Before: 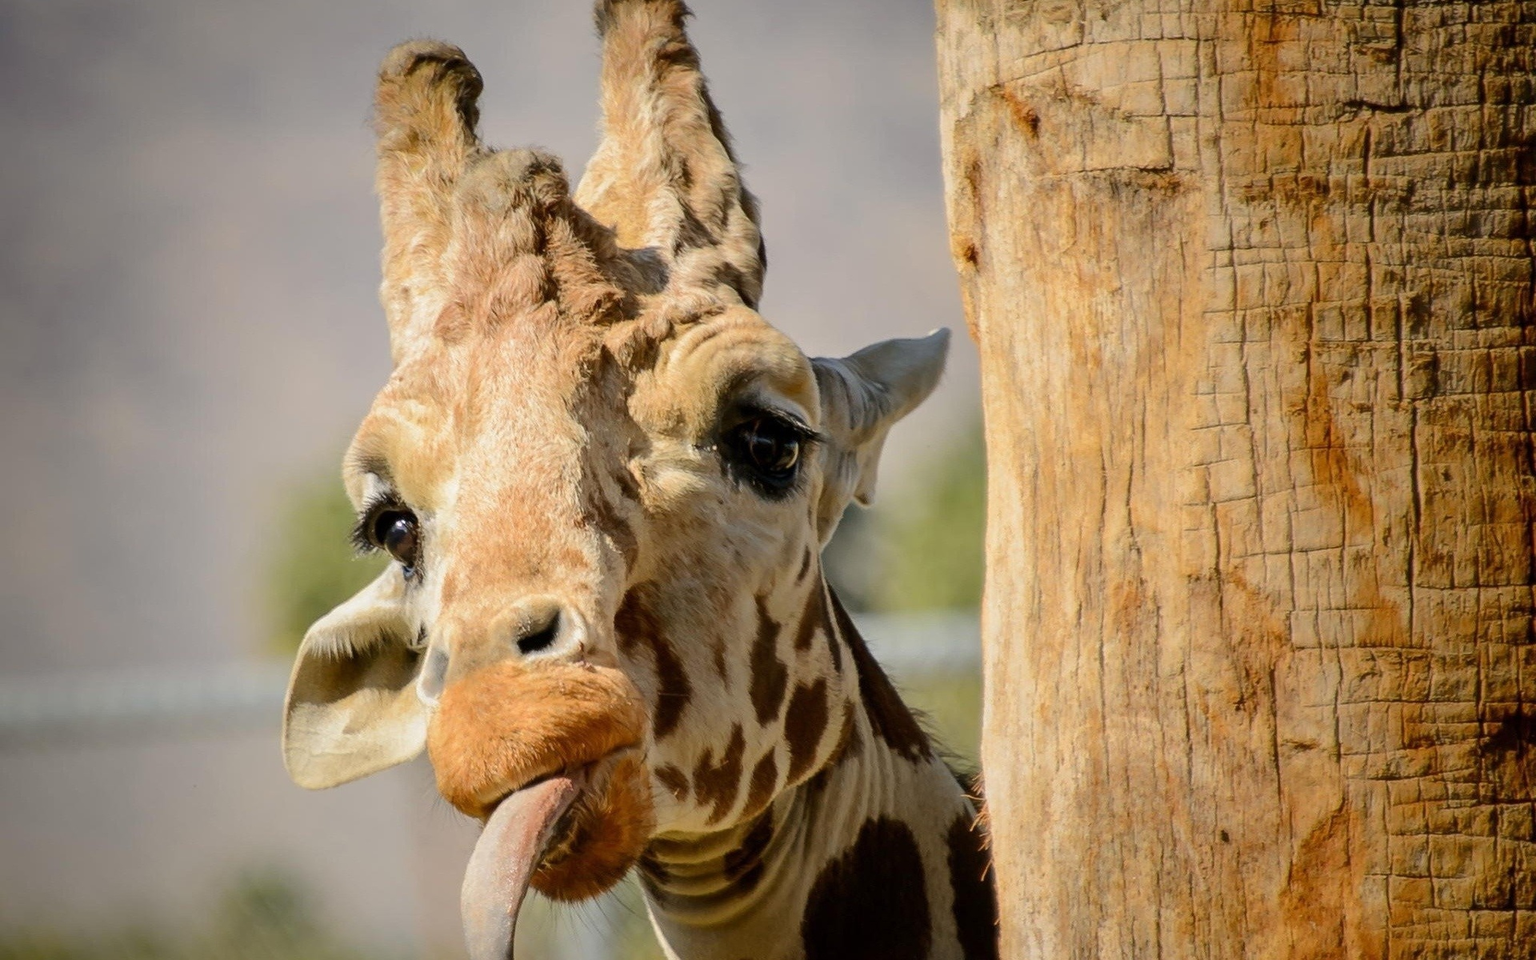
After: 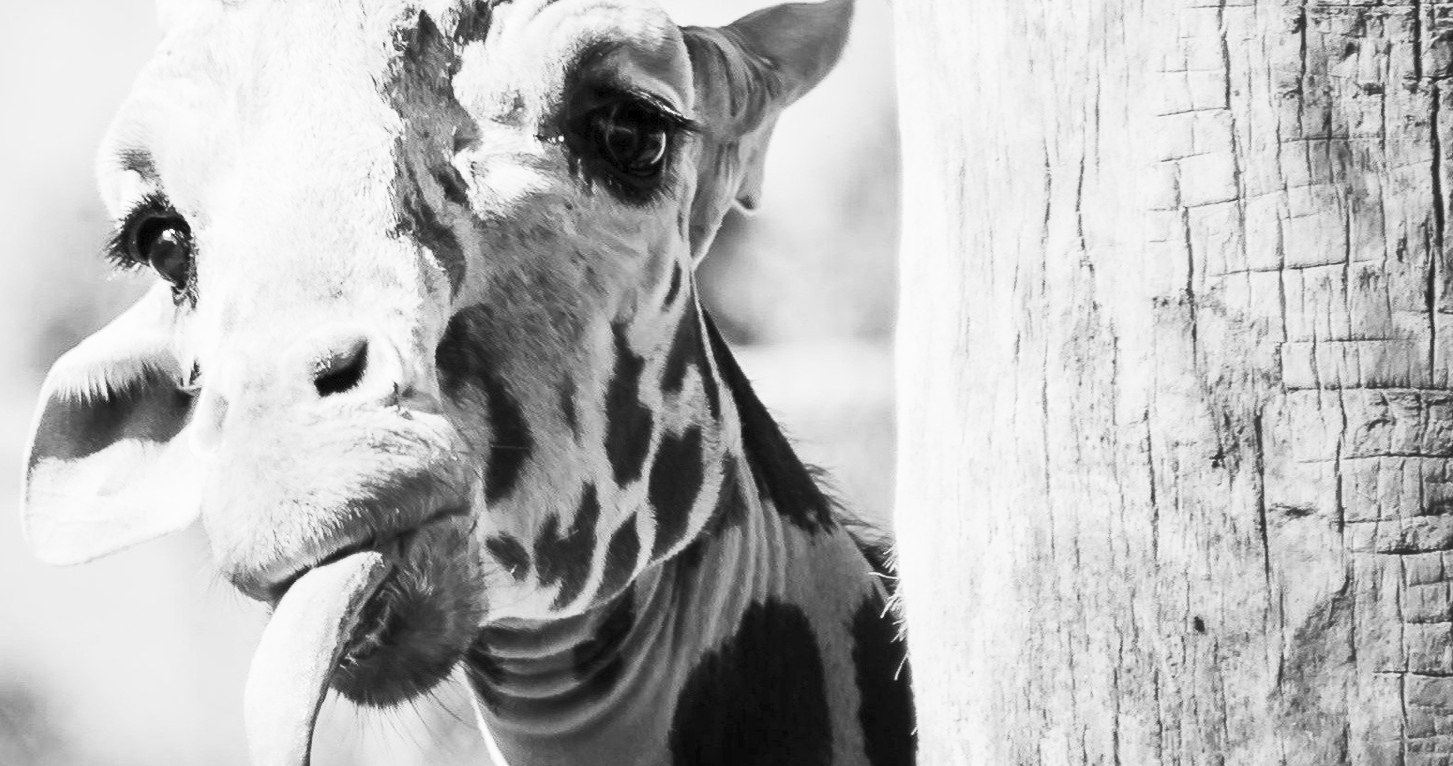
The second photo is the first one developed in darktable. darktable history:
crop and rotate: left 17.299%, top 35.115%, right 7.015%, bottom 1.024%
contrast brightness saturation: contrast 0.57, brightness 0.57, saturation -0.34
monochrome: a -4.13, b 5.16, size 1
